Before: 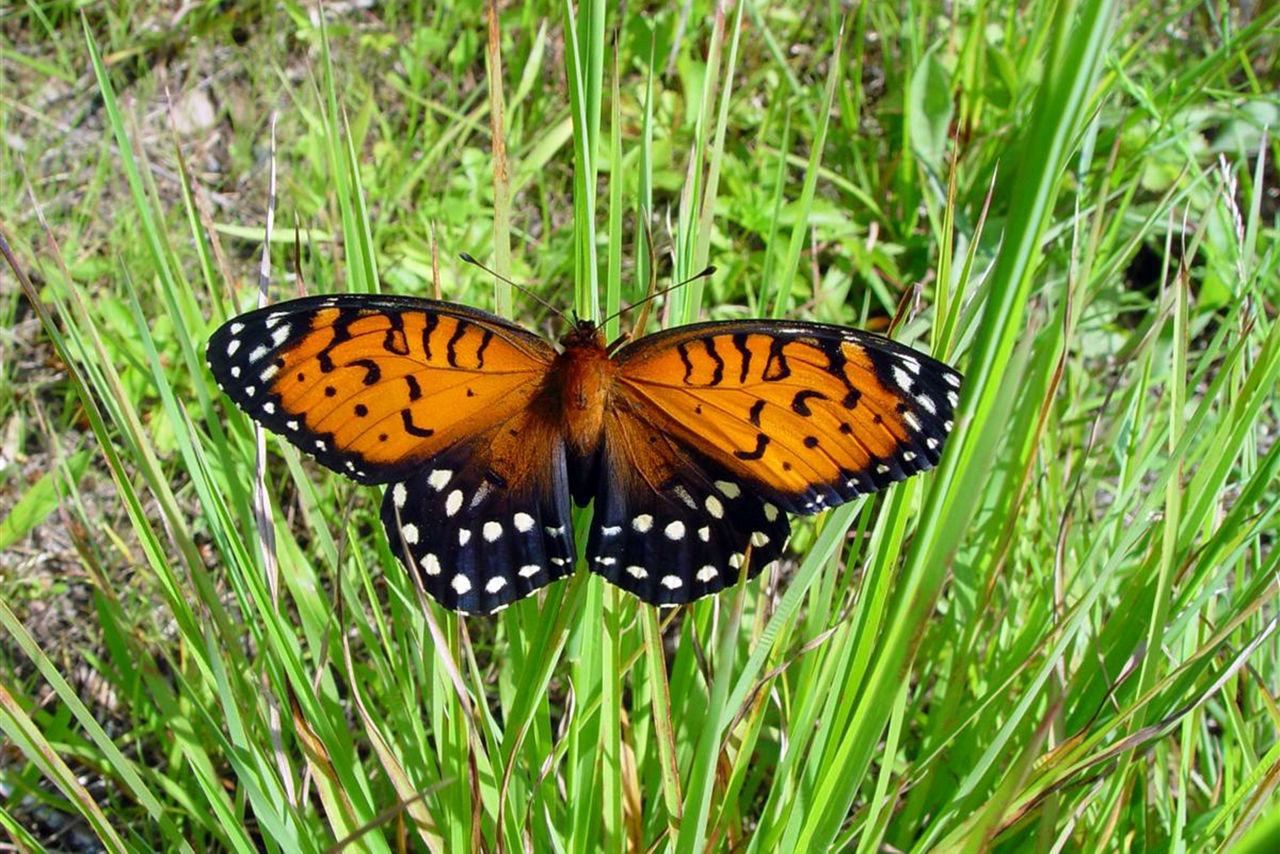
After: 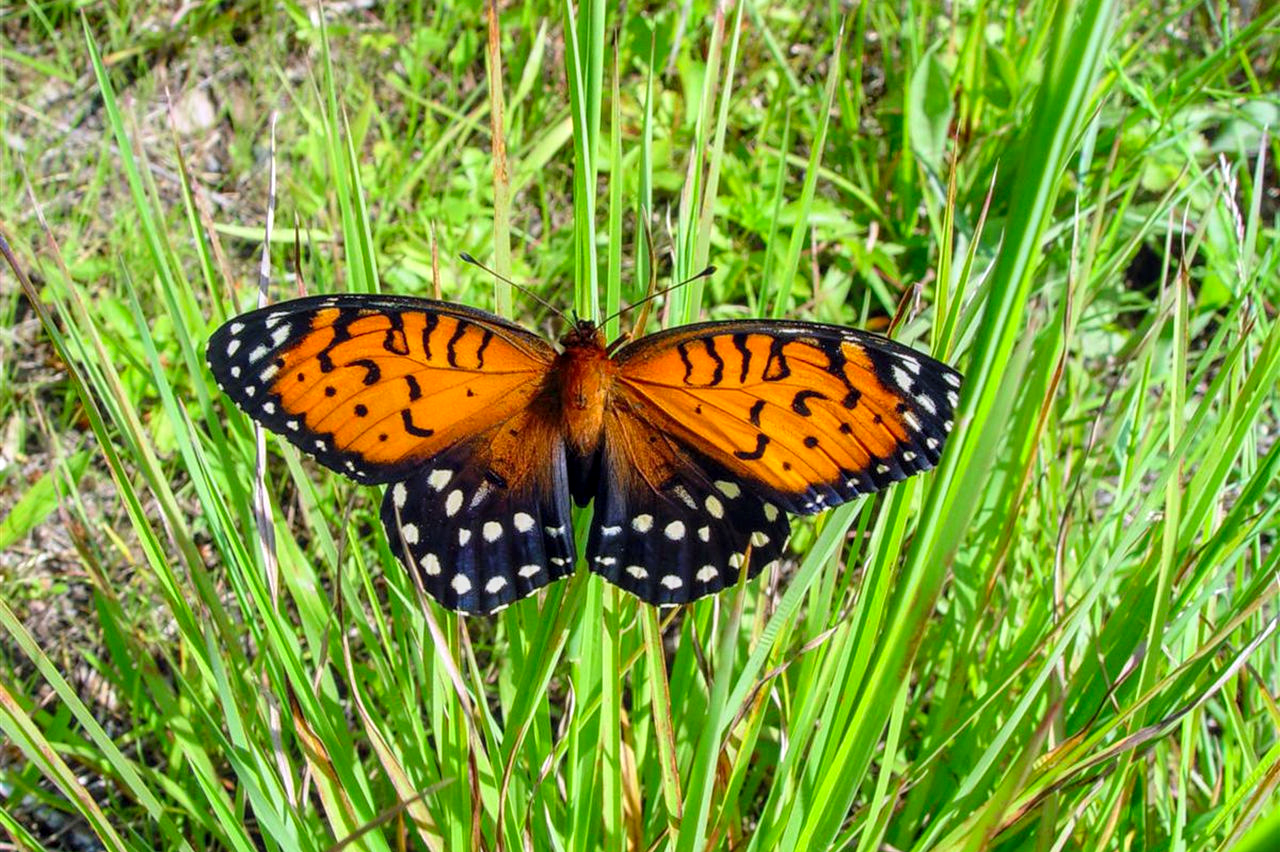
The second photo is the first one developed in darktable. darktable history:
local contrast: on, module defaults
contrast brightness saturation: contrast 0.072, brightness 0.08, saturation 0.176
